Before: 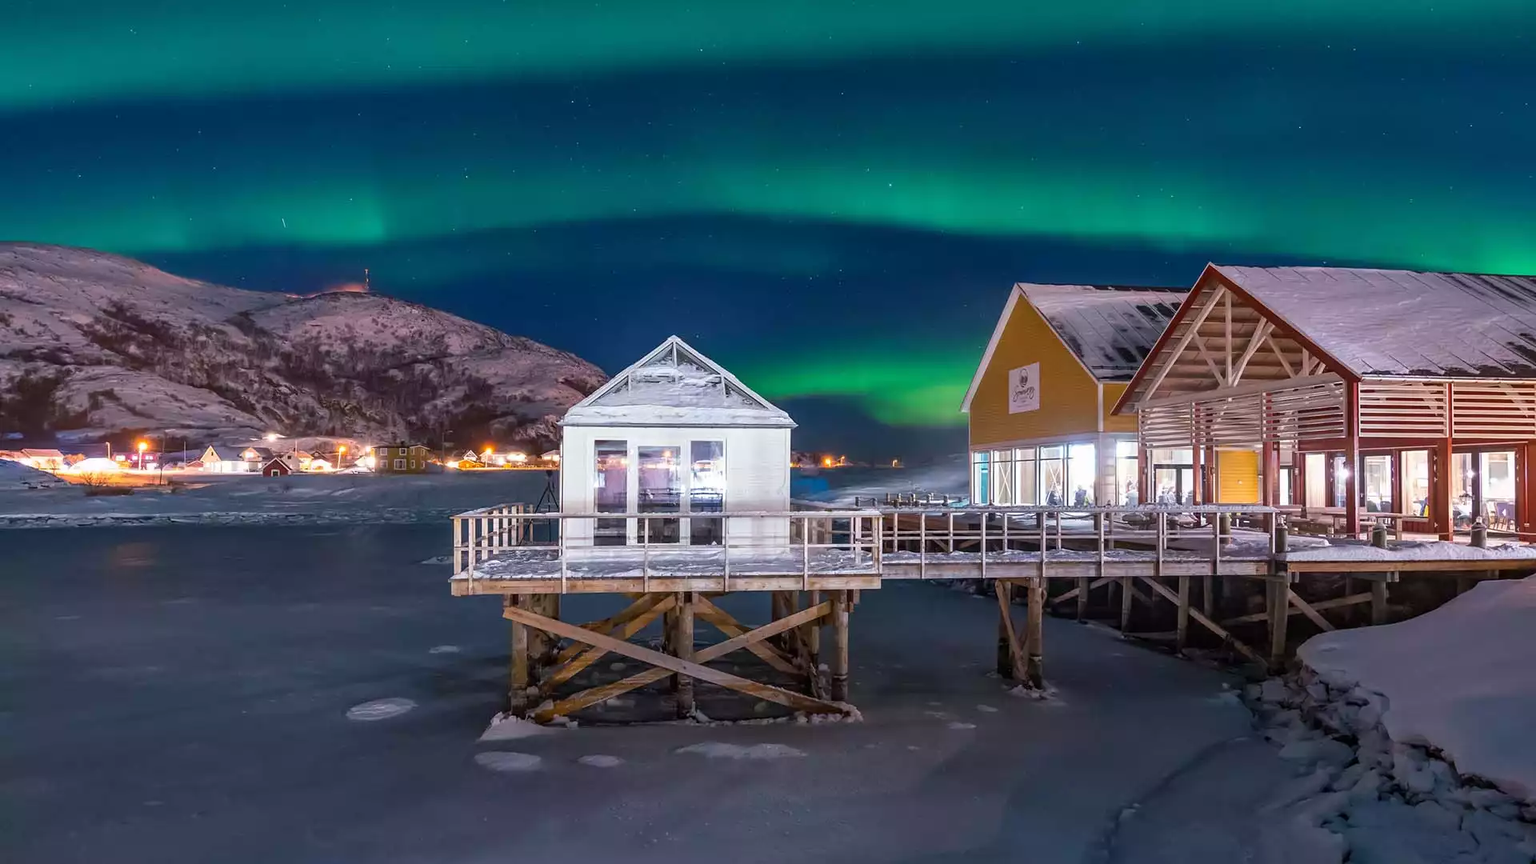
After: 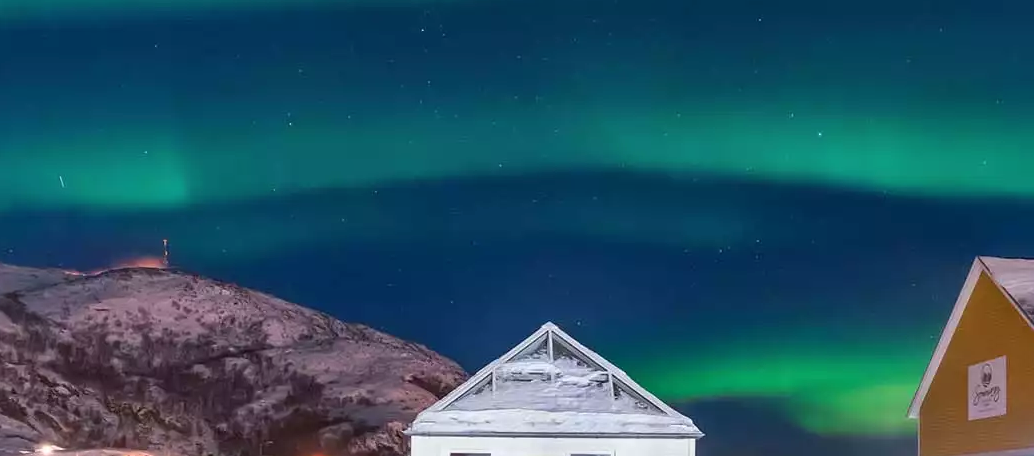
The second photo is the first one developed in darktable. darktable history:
shadows and highlights: shadows 24.5, highlights -78.15, soften with gaussian
crop: left 15.306%, top 9.065%, right 30.789%, bottom 48.638%
